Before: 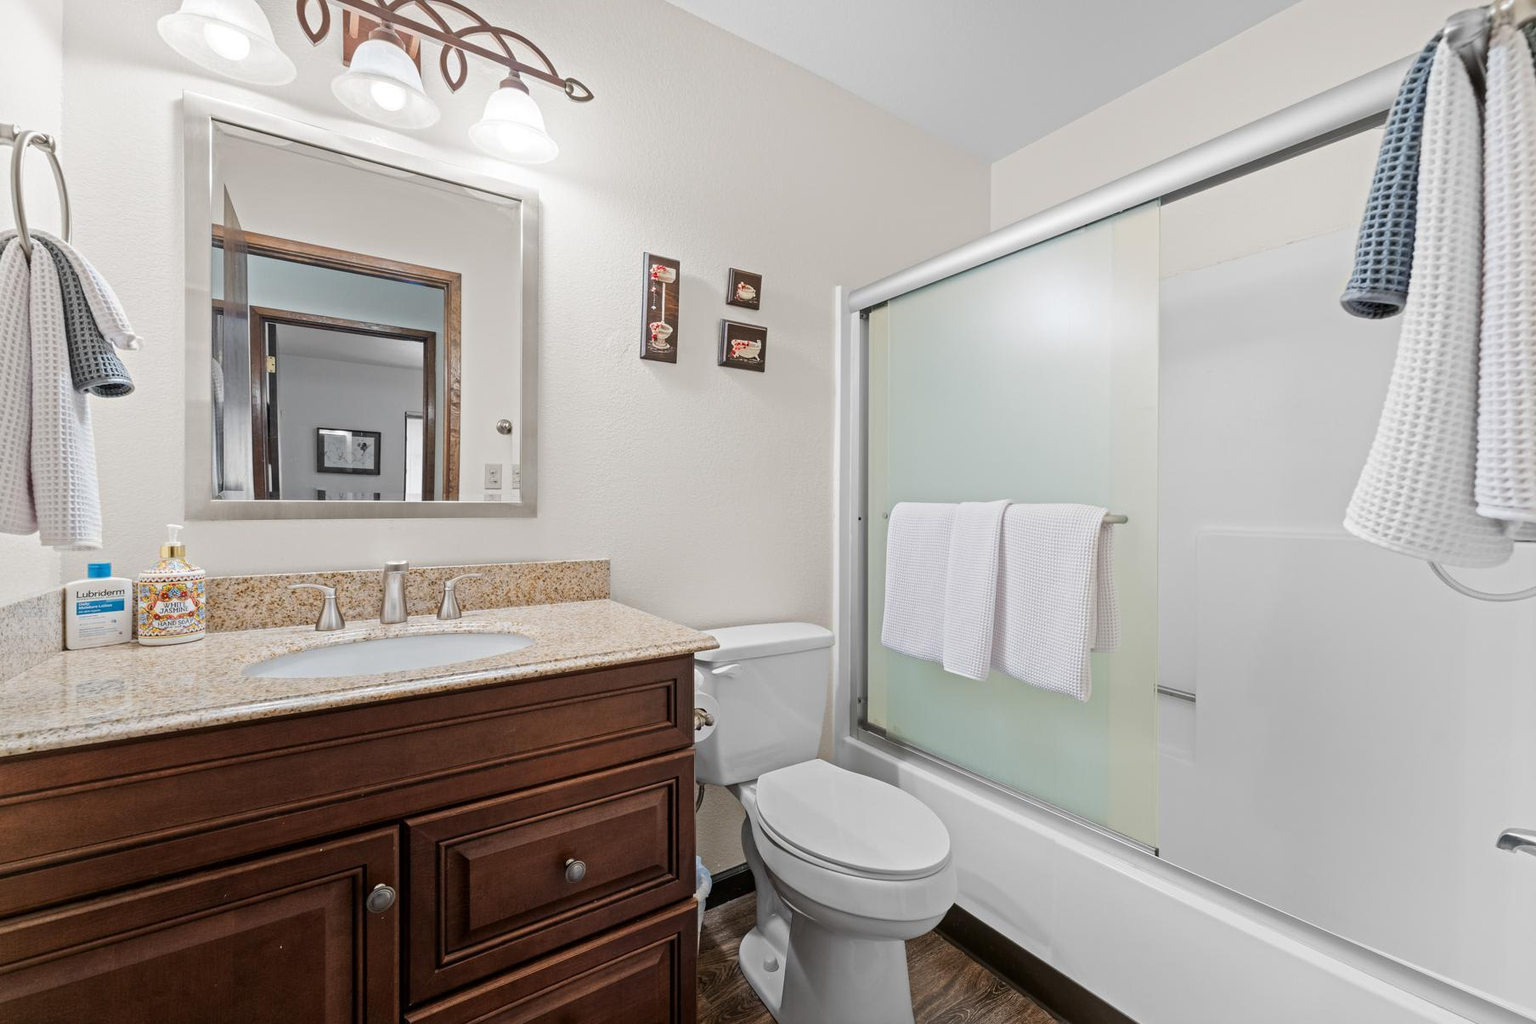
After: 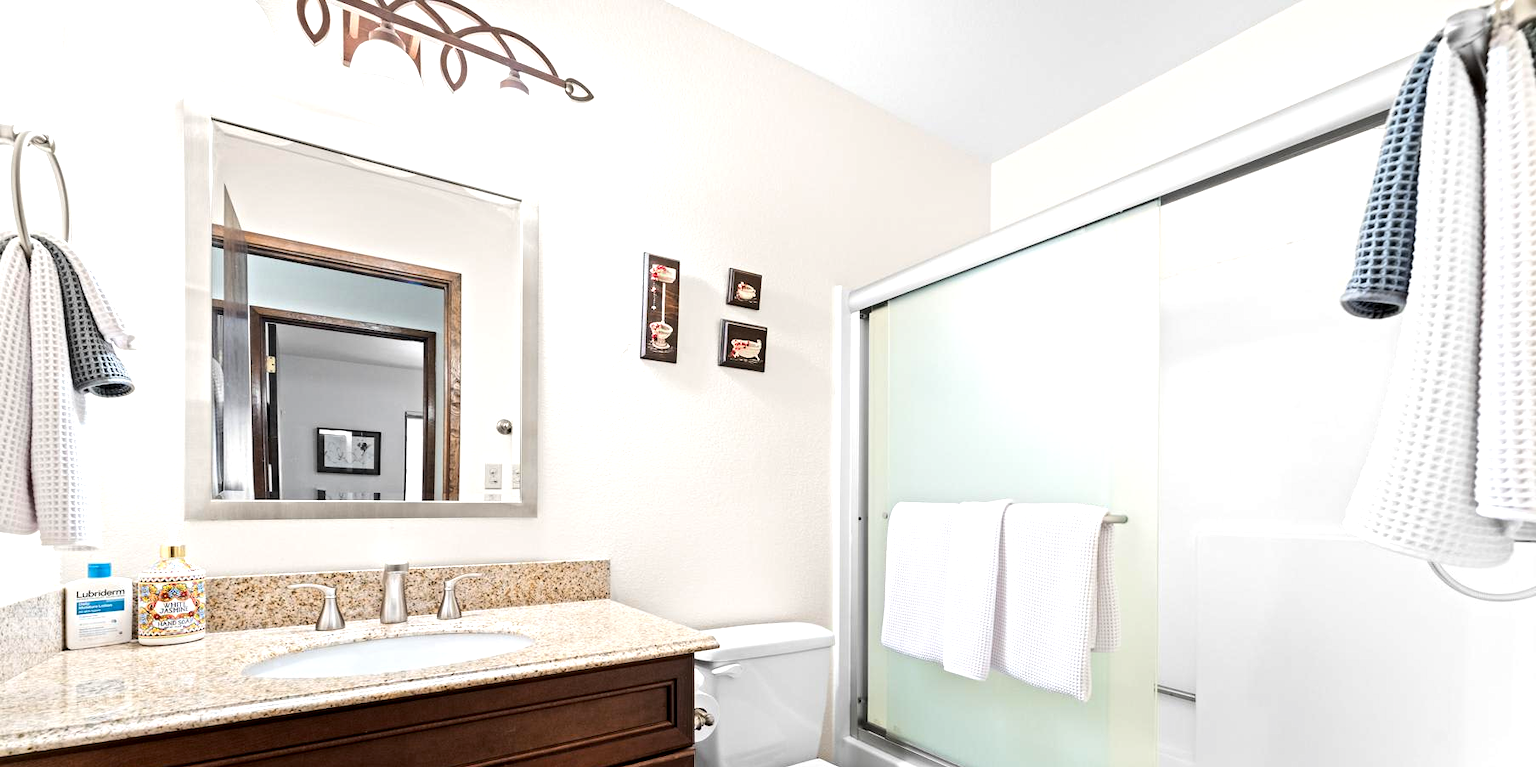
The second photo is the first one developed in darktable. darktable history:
exposure: black level correction 0.007, exposure 0.159 EV, compensate highlight preservation false
tone equalizer: -8 EV -0.75 EV, -7 EV -0.7 EV, -6 EV -0.6 EV, -5 EV -0.4 EV, -3 EV 0.4 EV, -2 EV 0.6 EV, -1 EV 0.7 EV, +0 EV 0.75 EV, edges refinement/feathering 500, mask exposure compensation -1.57 EV, preserve details no
crop: bottom 24.988%
